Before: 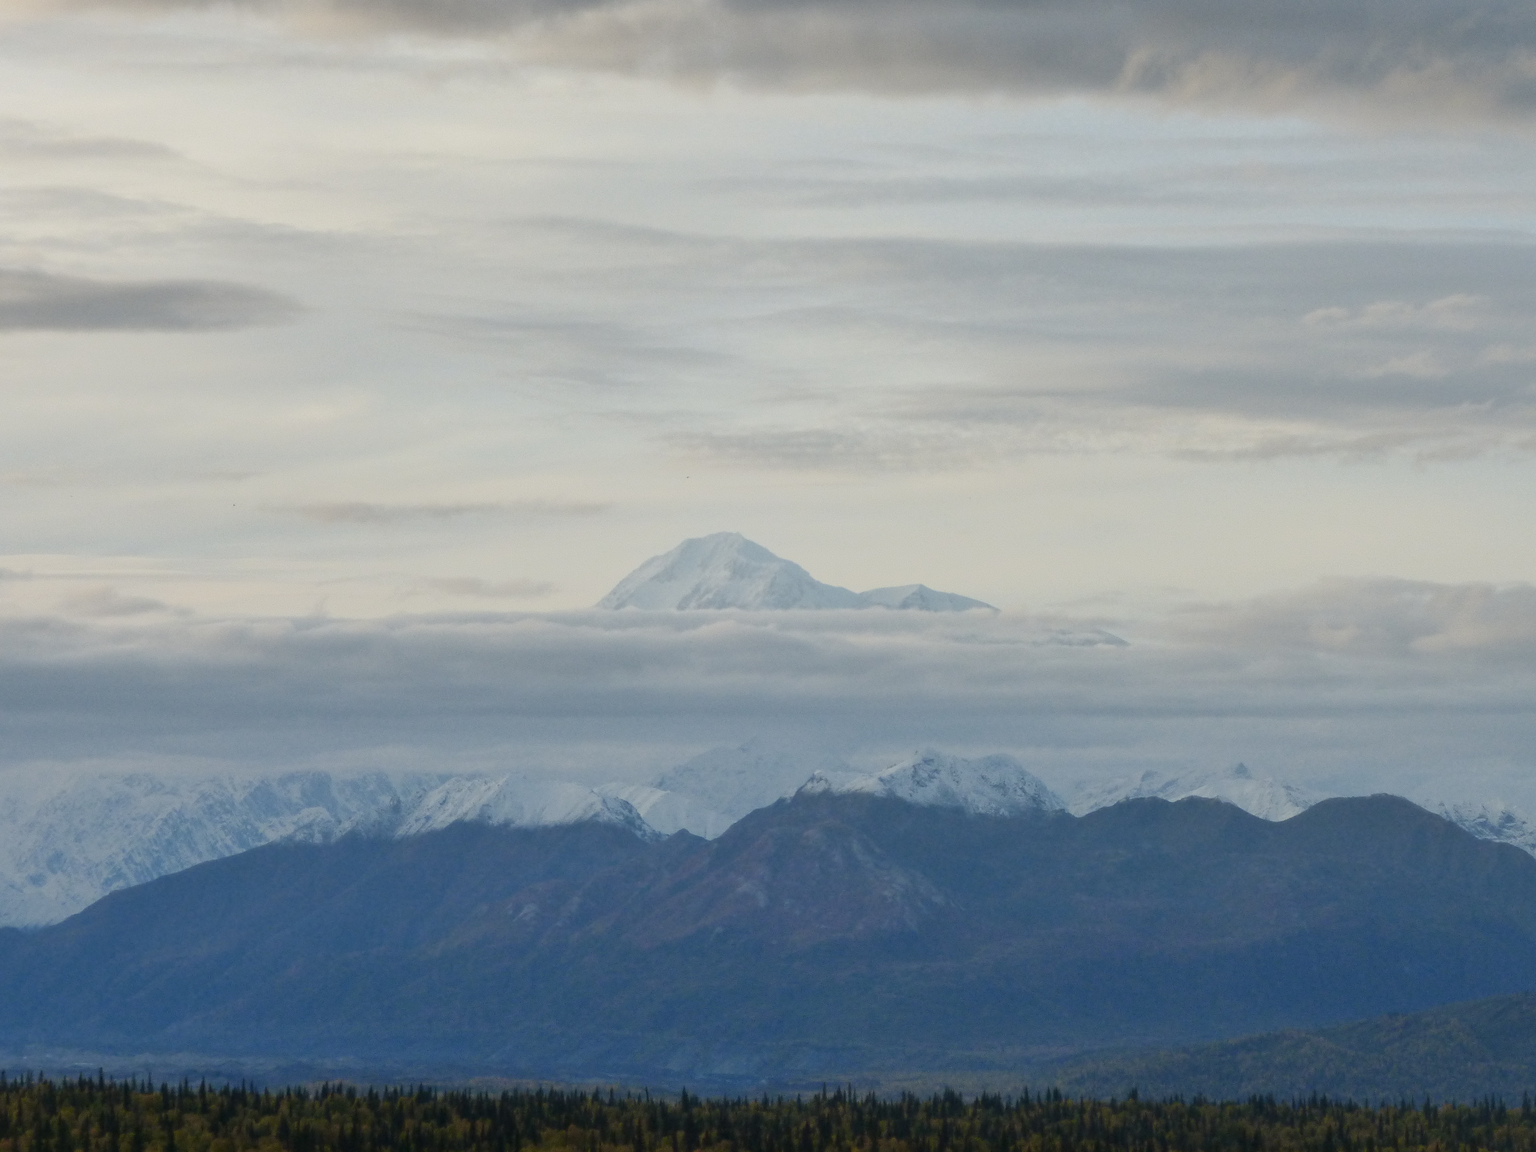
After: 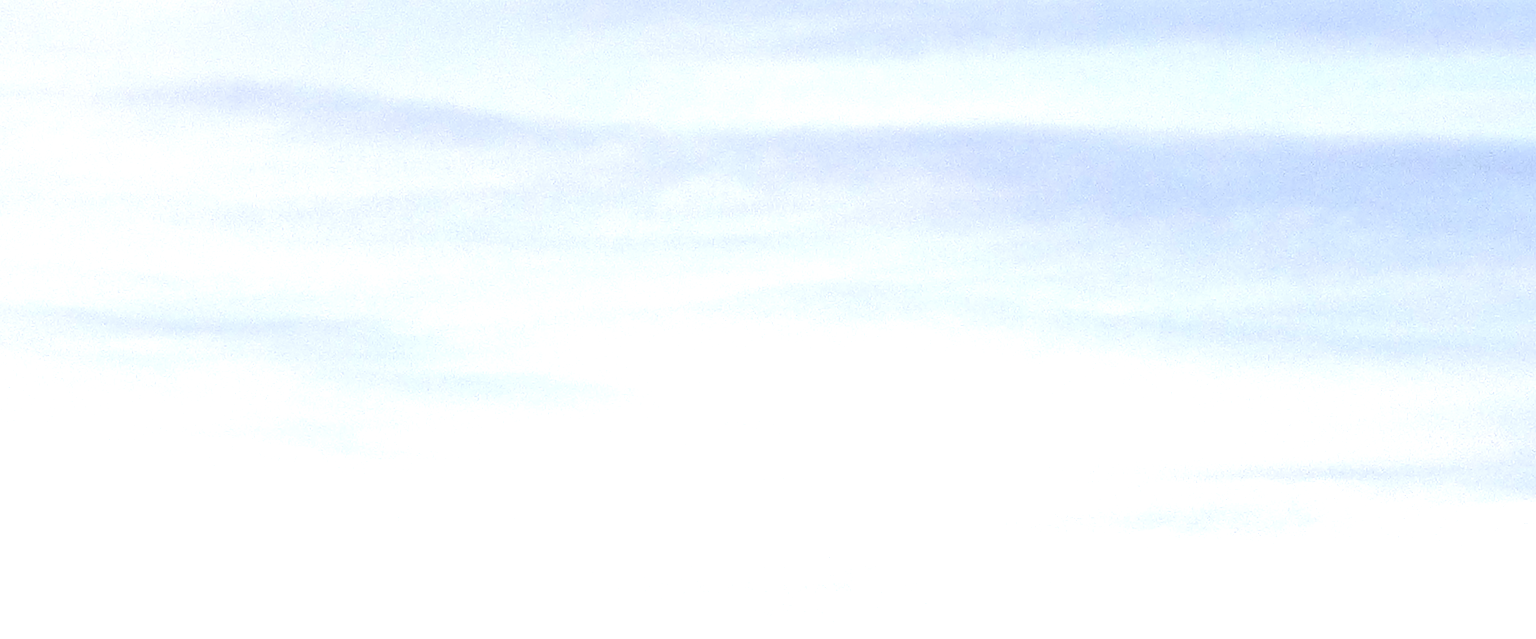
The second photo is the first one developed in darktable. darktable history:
color balance: lift [1.016, 0.983, 1, 1.017], gamma [0.958, 1, 1, 1], gain [0.981, 1.007, 0.993, 1.002], input saturation 118.26%, contrast 13.43%, contrast fulcrum 21.62%, output saturation 82.76%
graduated density: hue 238.83°, saturation 50%
exposure: exposure 1 EV, compensate highlight preservation false
rotate and perspective: lens shift (vertical) 0.048, lens shift (horizontal) -0.024, automatic cropping off
crop: left 28.64%, top 16.832%, right 26.637%, bottom 58.055%
rgb levels: levels [[0.01, 0.419, 0.839], [0, 0.5, 1], [0, 0.5, 1]]
